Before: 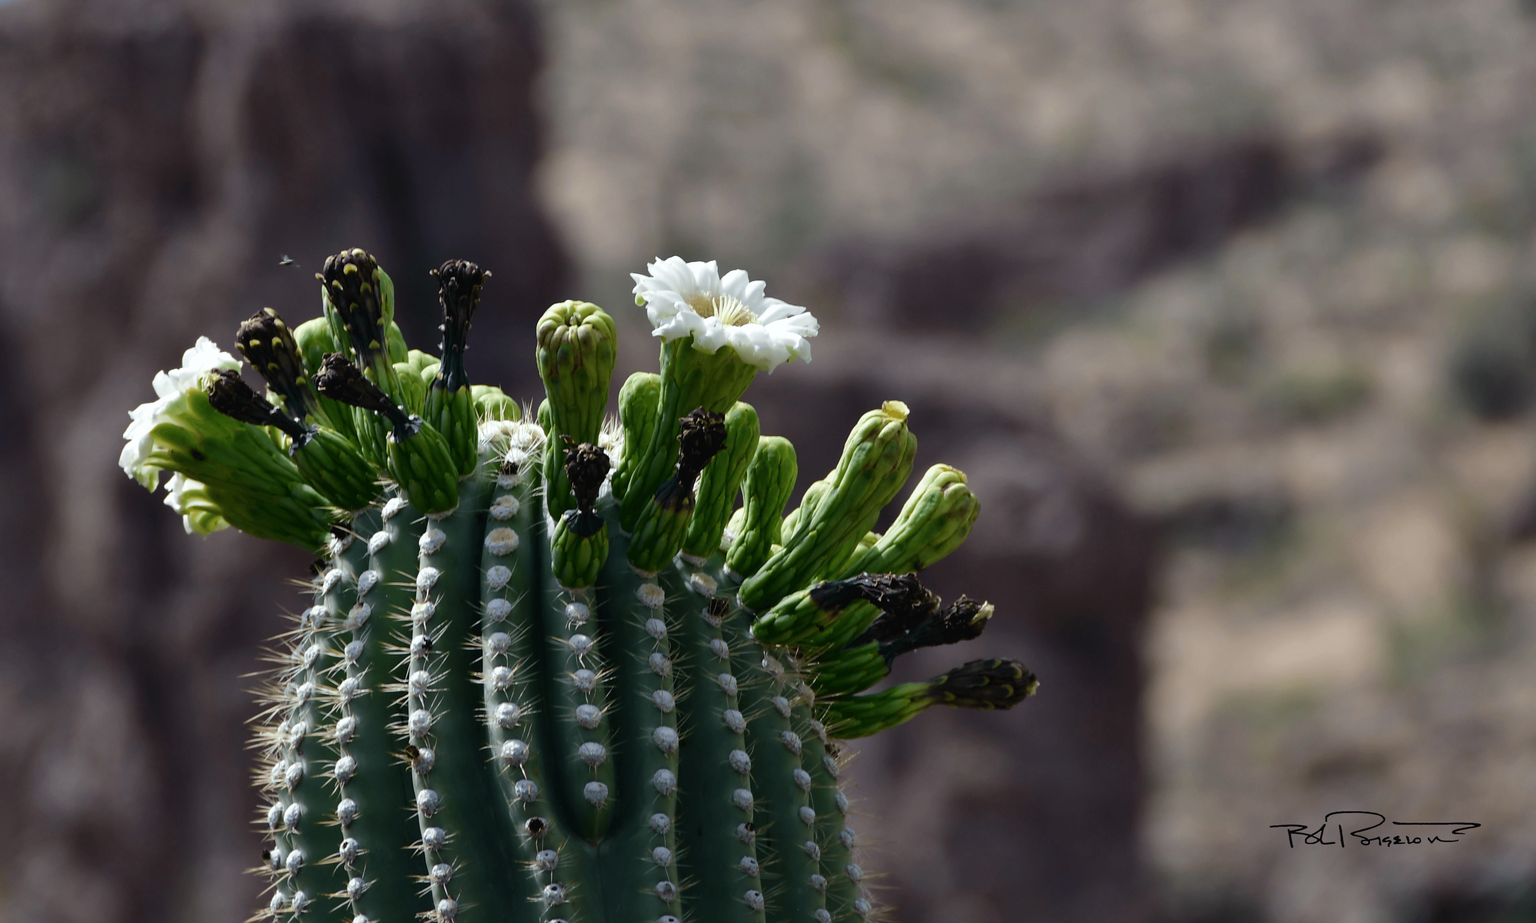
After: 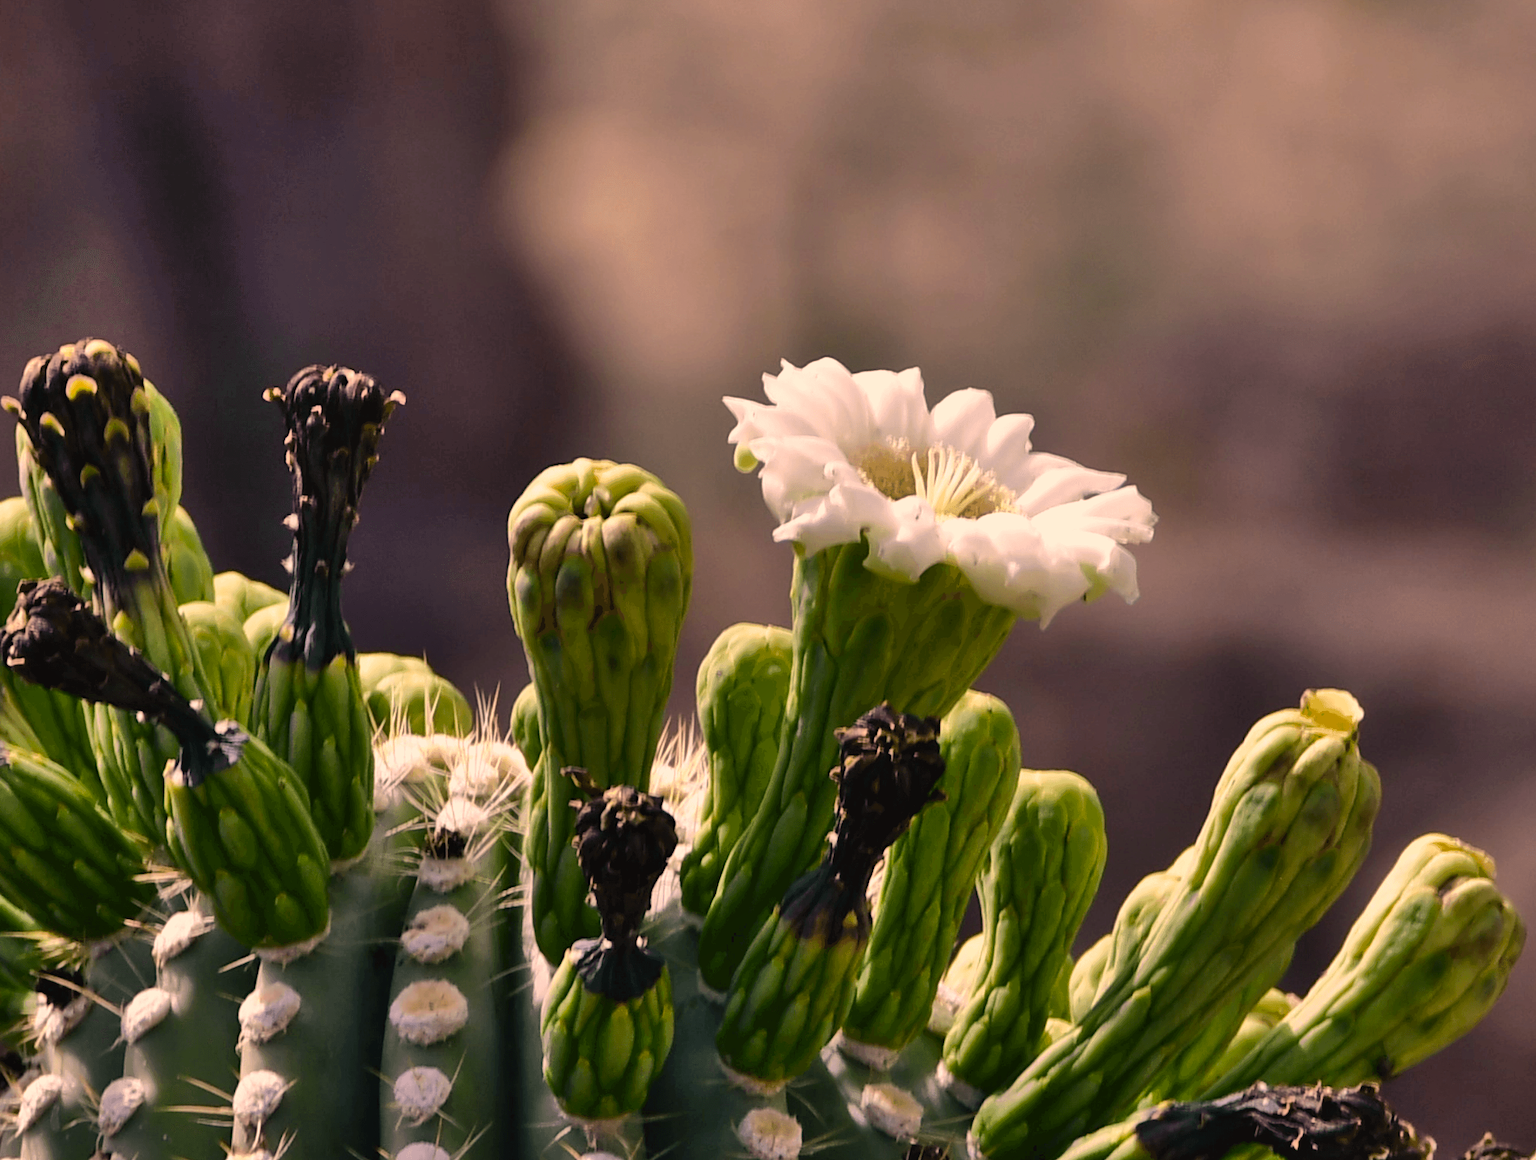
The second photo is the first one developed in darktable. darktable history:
shadows and highlights: shadows 52.17, highlights -28.55, soften with gaussian
crop: left 20.505%, top 10.847%, right 35.863%, bottom 34.295%
color correction: highlights a* 22.17, highlights b* 21.73
base curve: preserve colors none
